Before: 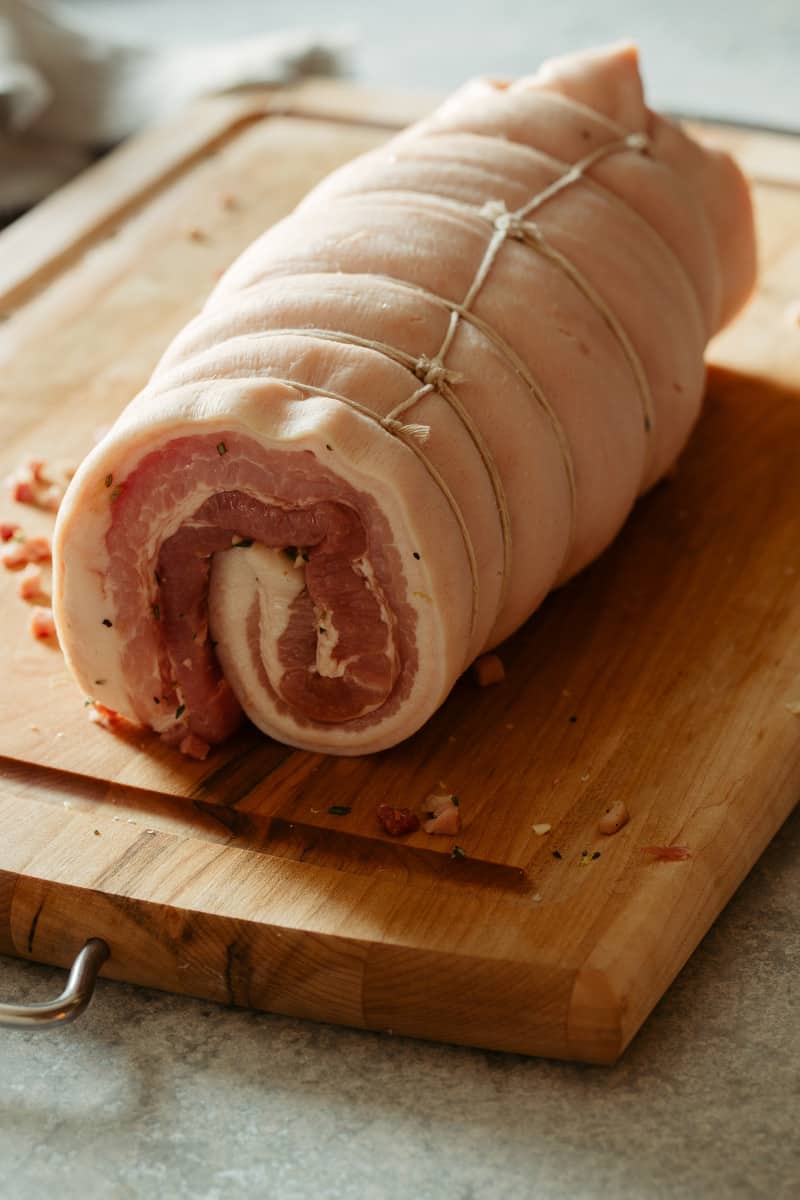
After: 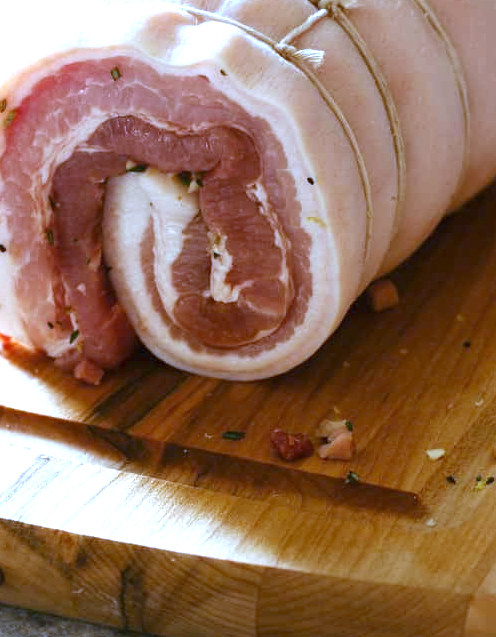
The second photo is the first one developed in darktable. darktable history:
white balance: red 0.766, blue 1.537
crop: left 13.312%, top 31.28%, right 24.627%, bottom 15.582%
exposure: black level correction 0, exposure 1.5 EV, compensate exposure bias true, compensate highlight preservation false
